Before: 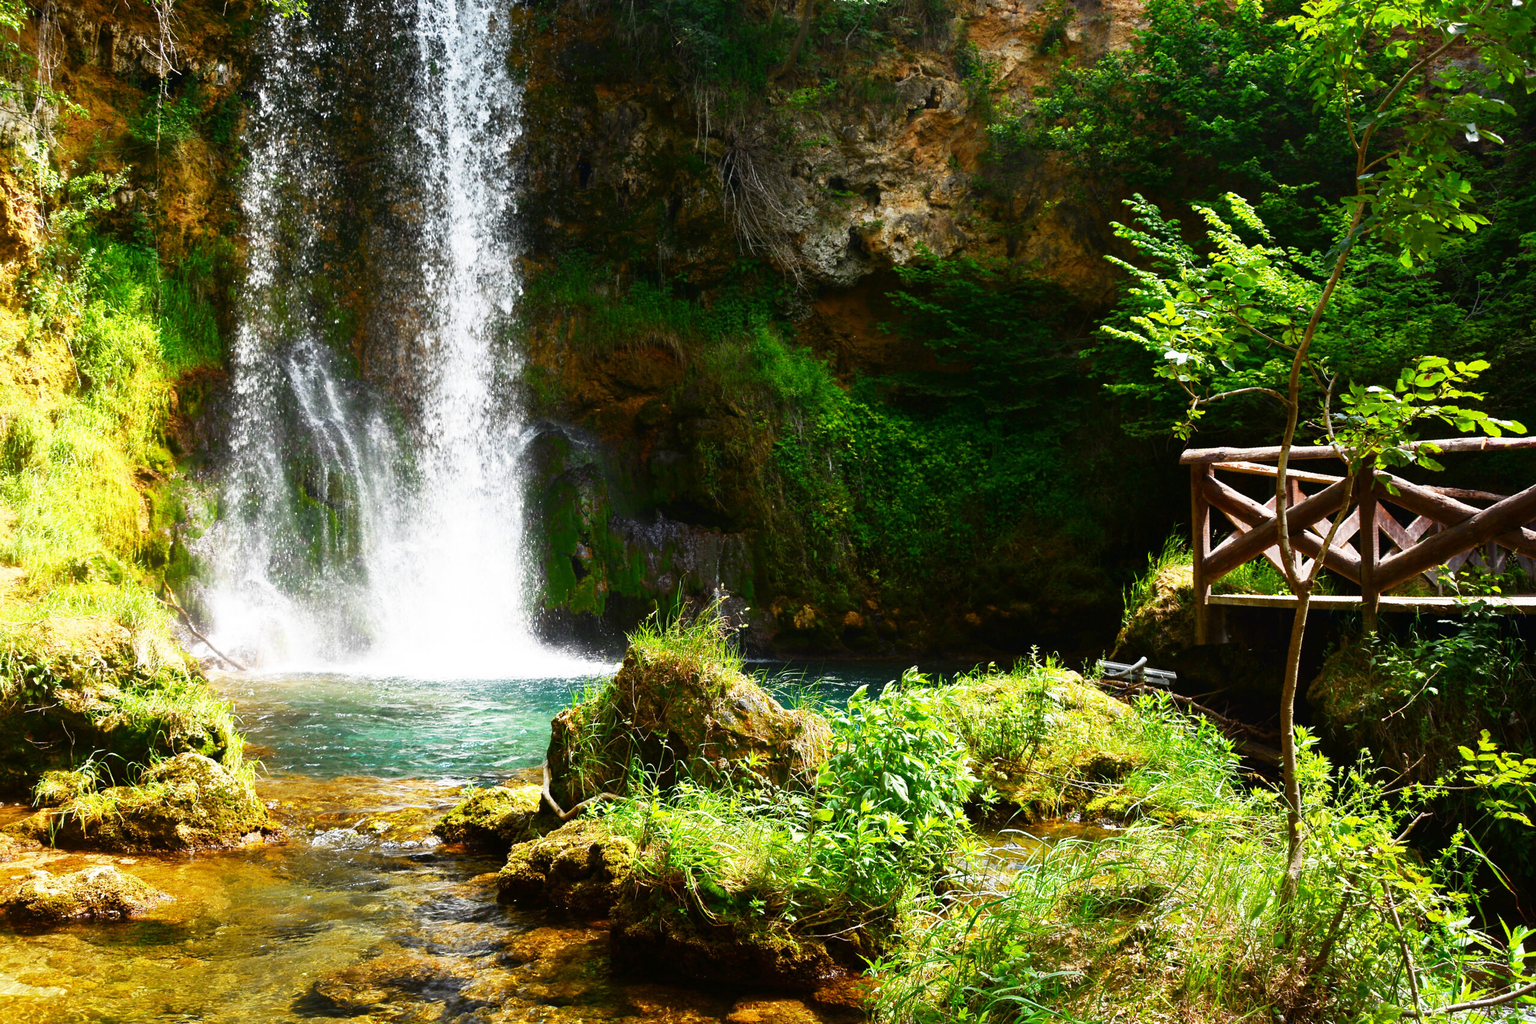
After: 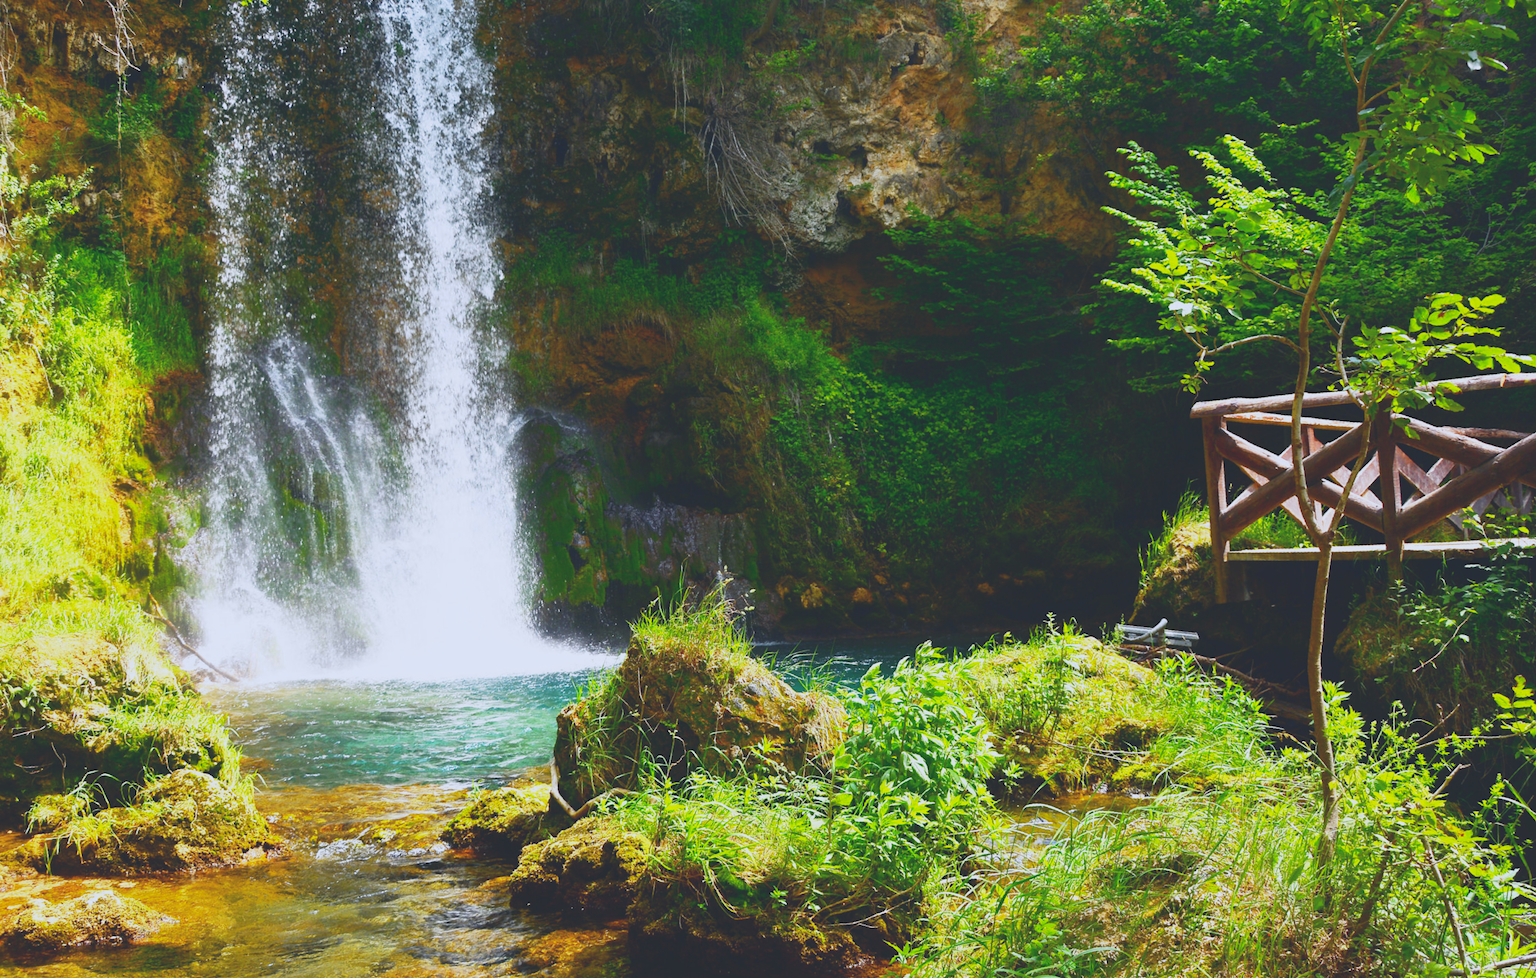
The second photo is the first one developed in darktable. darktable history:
rotate and perspective: rotation -3°, crop left 0.031, crop right 0.968, crop top 0.07, crop bottom 0.93
white balance: red 0.924, blue 1.095
contrast brightness saturation: contrast 0.08, saturation 0.02
tone curve: curves: ch0 [(0, 0.172) (1, 0.91)], color space Lab, independent channels, preserve colors none
color balance rgb: shadows lift › hue 87.51°, highlights gain › chroma 1.62%, highlights gain › hue 55.1°, global offset › chroma 0.06%, global offset › hue 253.66°, linear chroma grading › global chroma 0.5%
